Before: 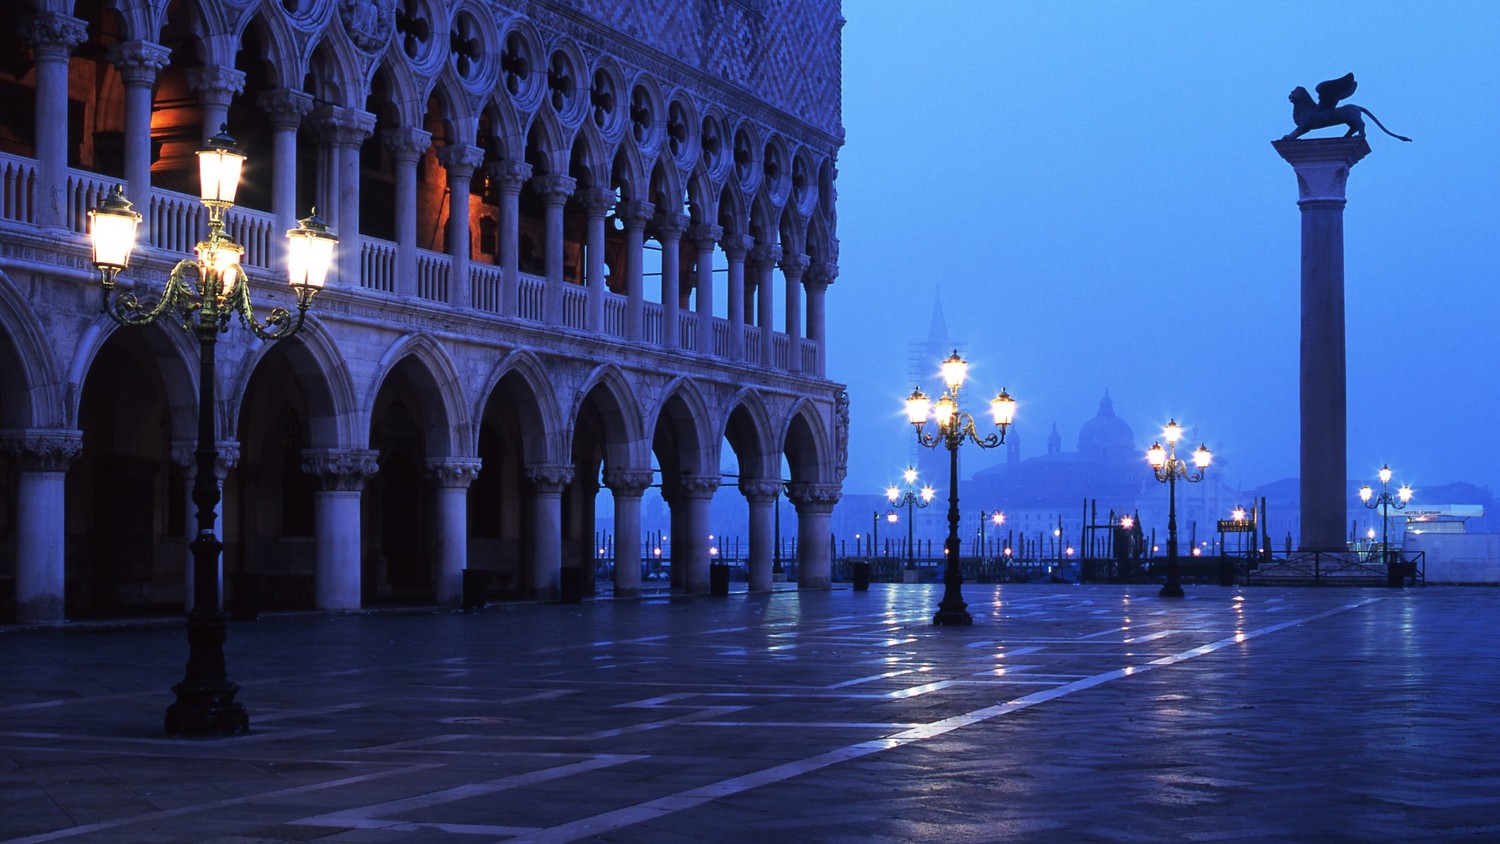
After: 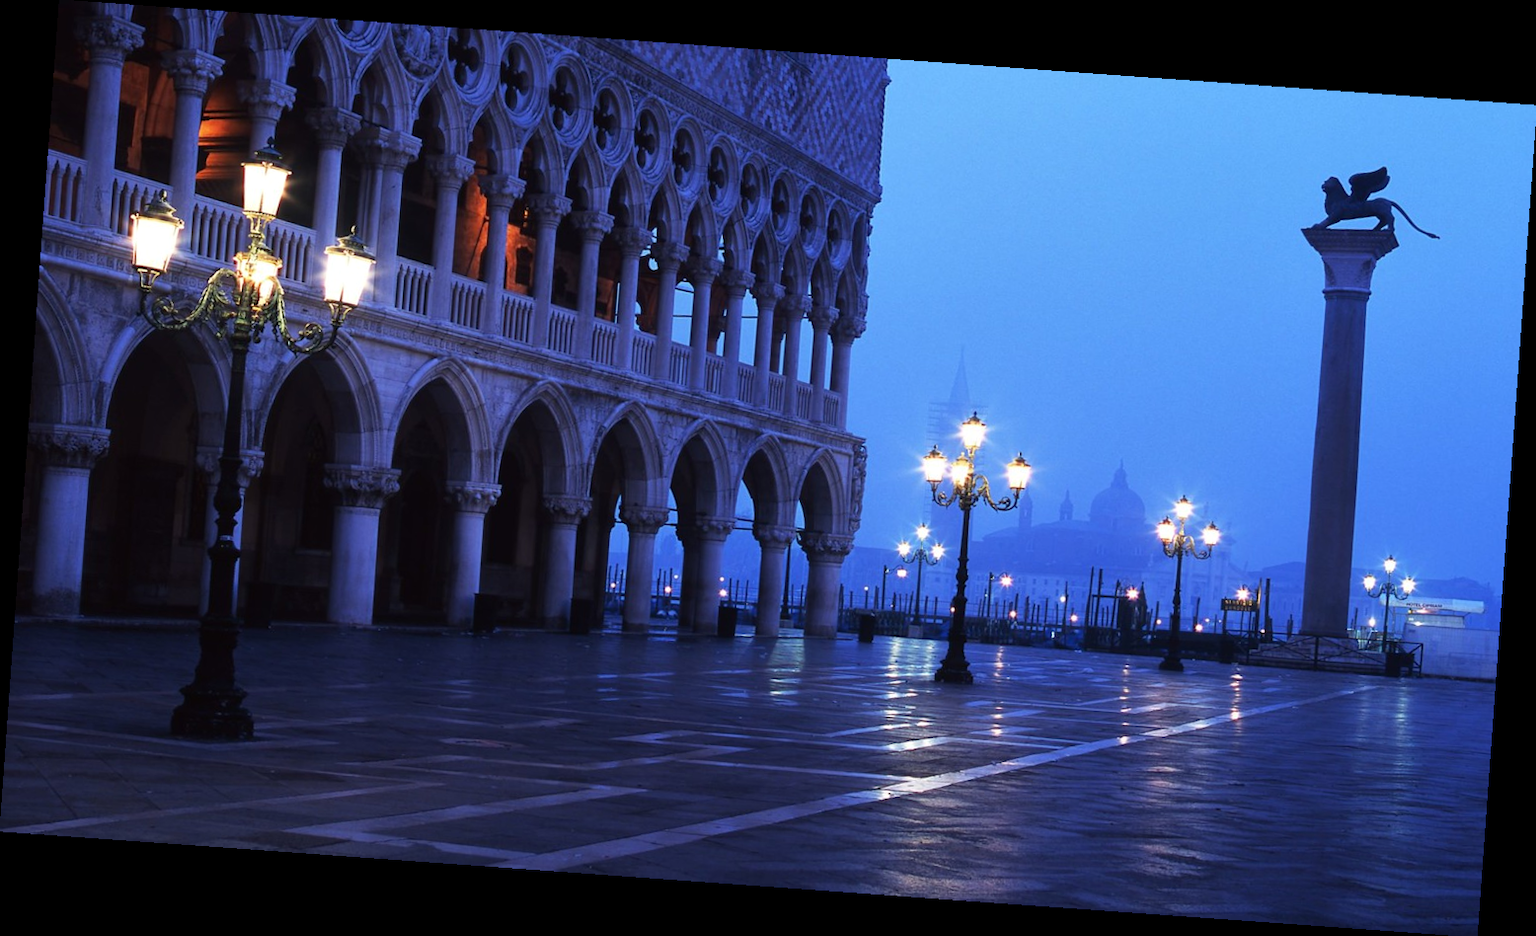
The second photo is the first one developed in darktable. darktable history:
rotate and perspective: rotation 4.1°, automatic cropping off
tone equalizer: on, module defaults
